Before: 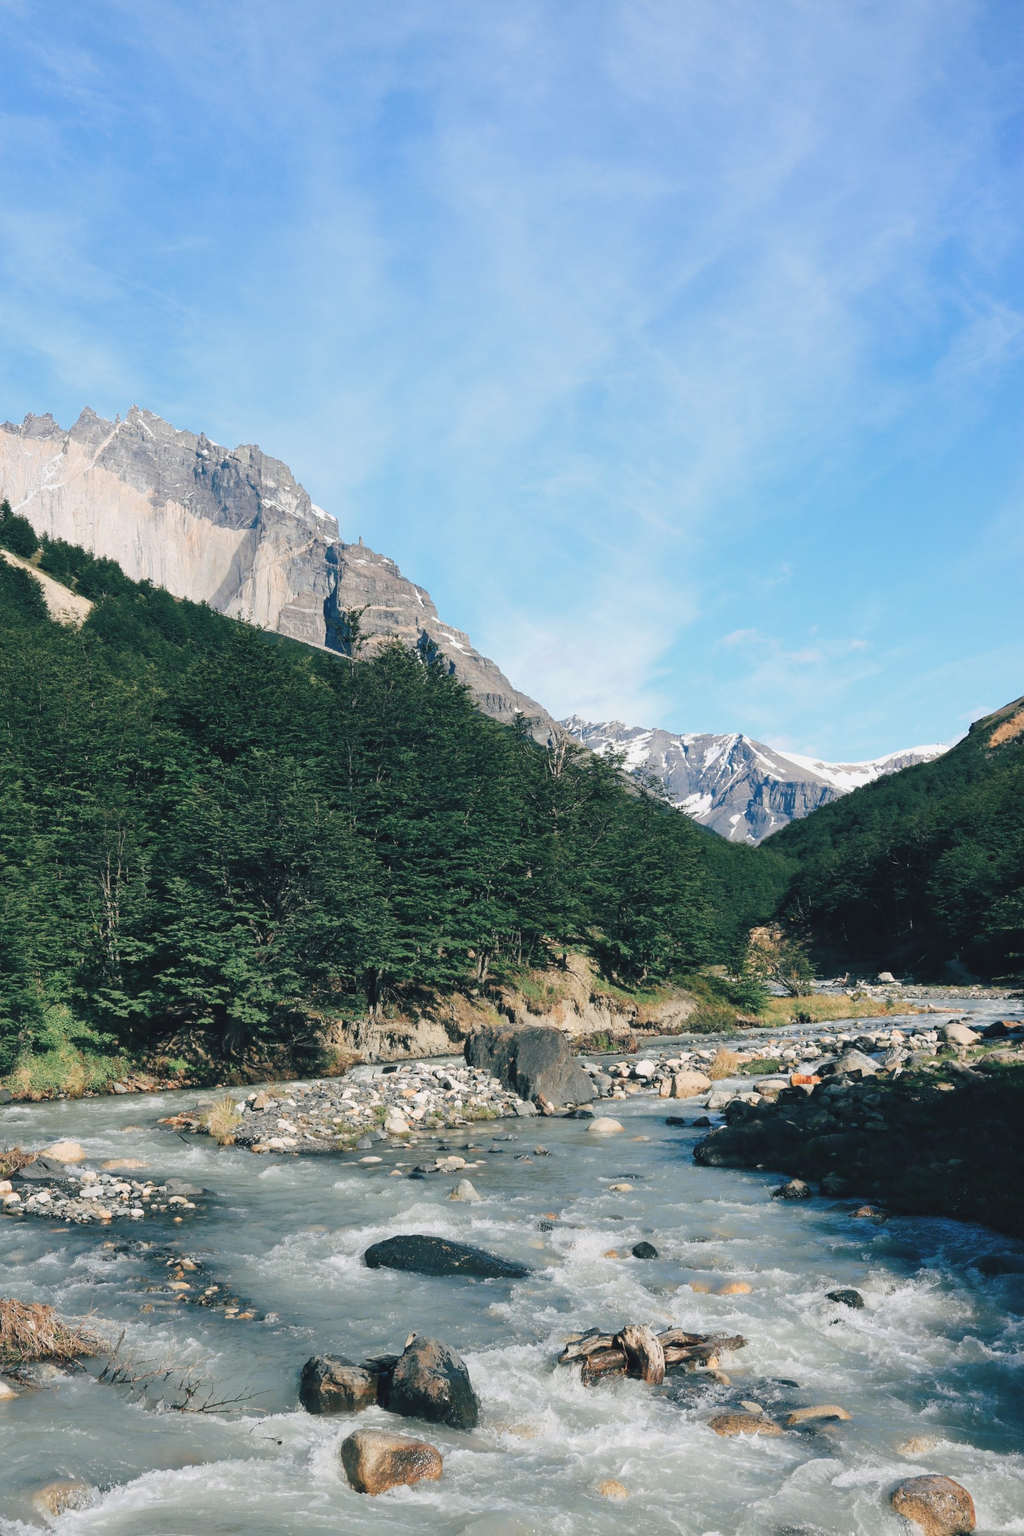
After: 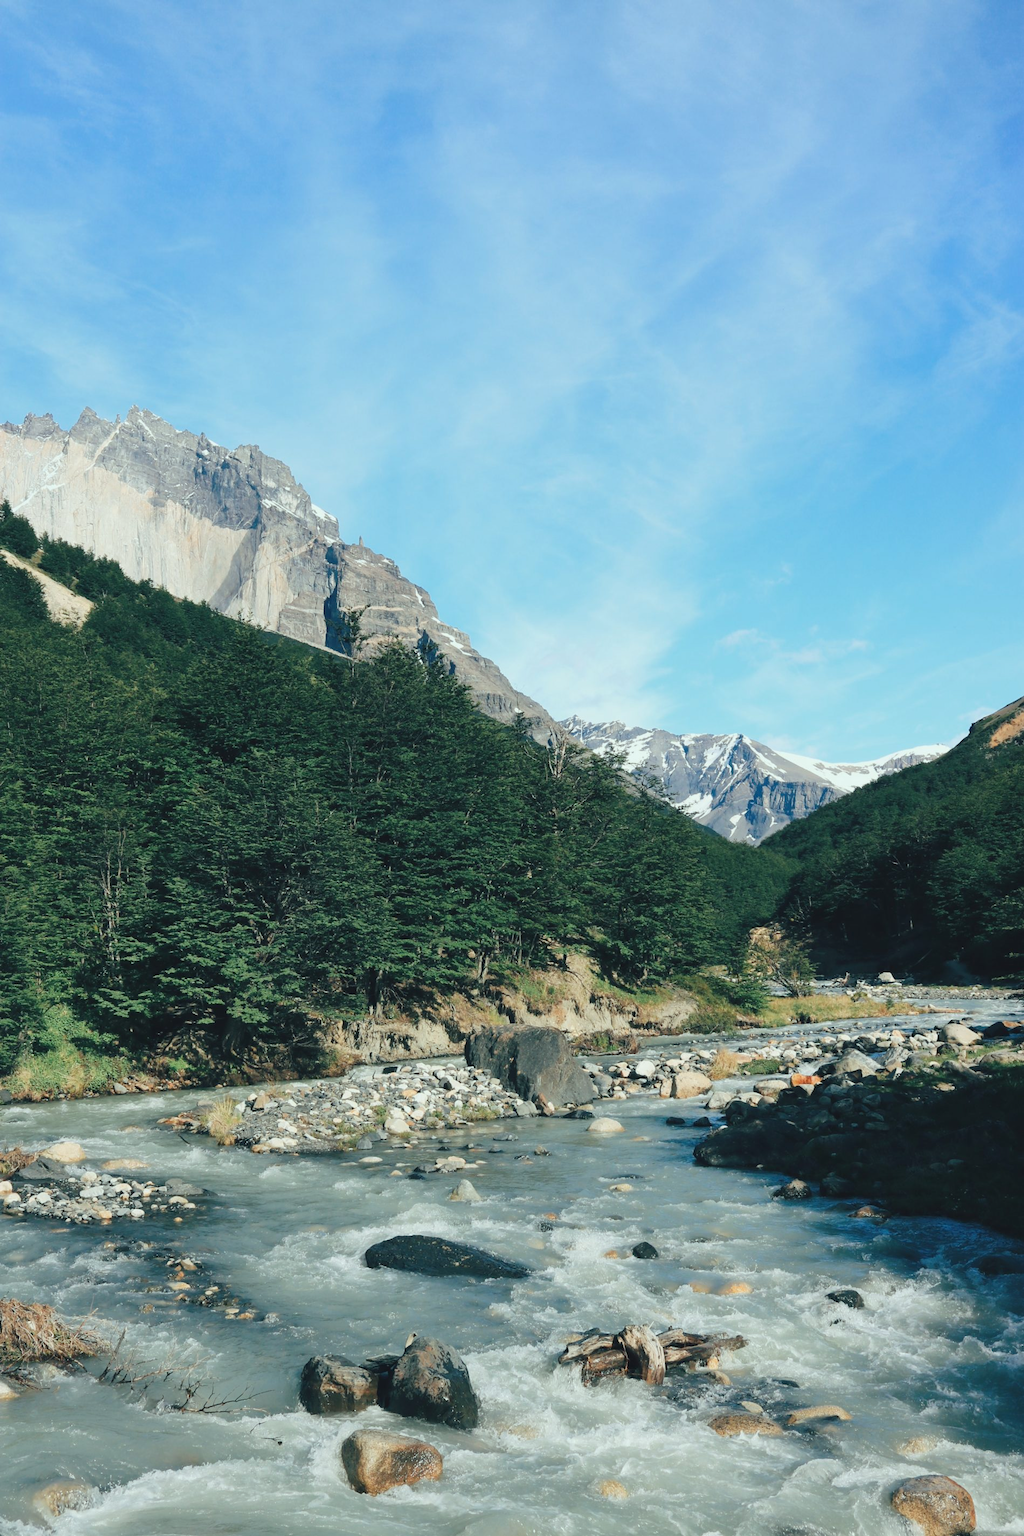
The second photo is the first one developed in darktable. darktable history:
color correction: highlights a* -6.8, highlights b* 0.844
